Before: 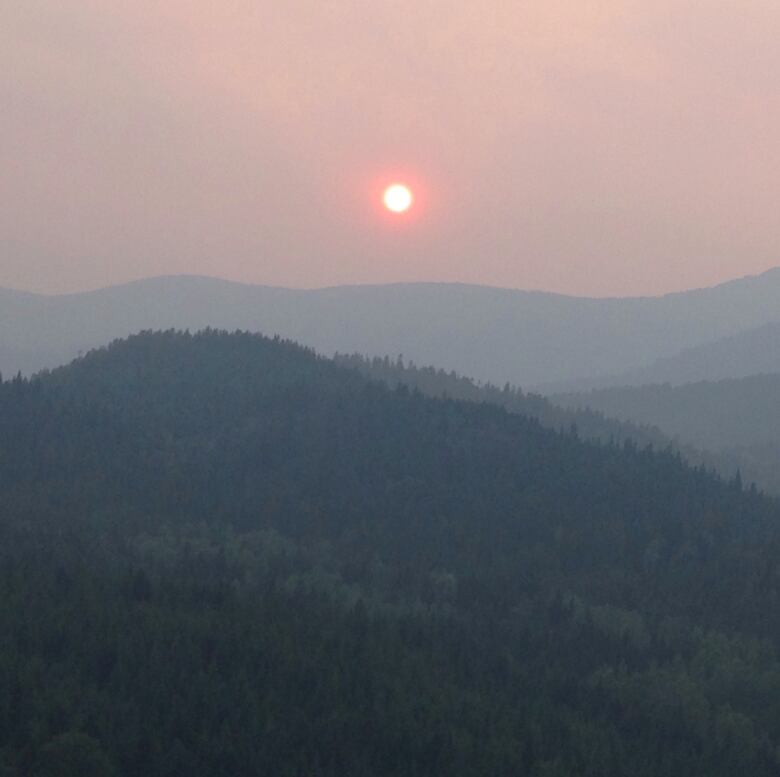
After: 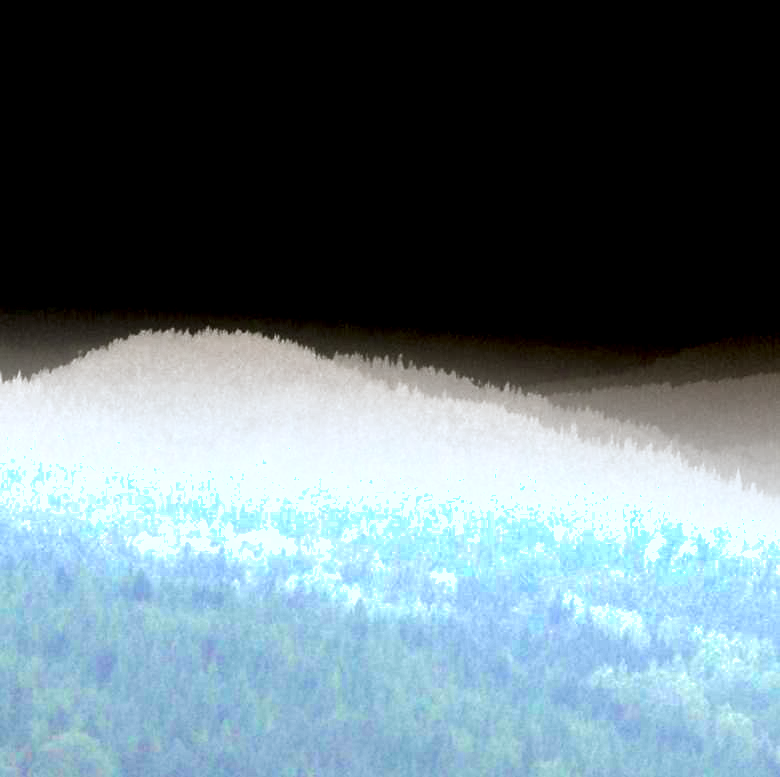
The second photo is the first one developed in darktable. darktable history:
tone equalizer: -7 EV 0.152 EV, -6 EV 0.586 EV, -5 EV 1.17 EV, -4 EV 1.33 EV, -3 EV 1.15 EV, -2 EV 0.6 EV, -1 EV 0.154 EV, edges refinement/feathering 500, mask exposure compensation -1.57 EV, preserve details no
exposure: black level correction 0, exposure 4.096 EV, compensate exposure bias true, compensate highlight preservation false
shadows and highlights: low approximation 0.01, soften with gaussian
